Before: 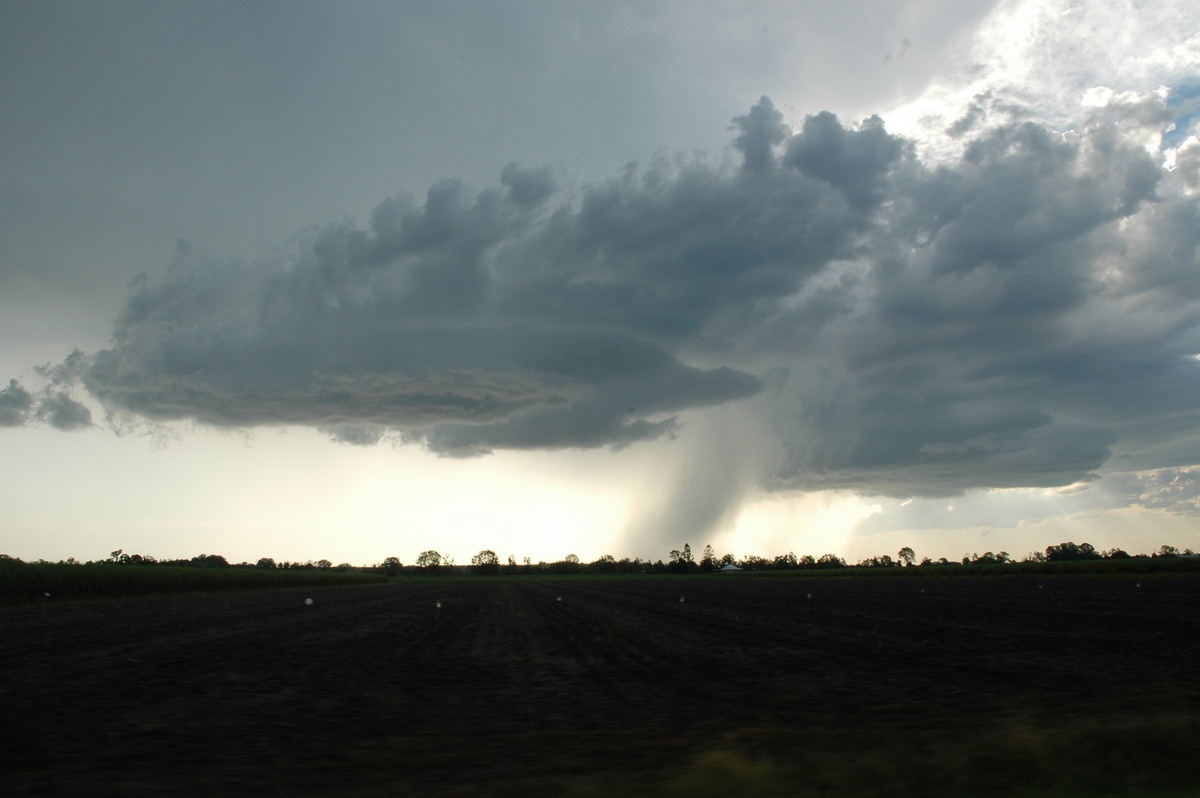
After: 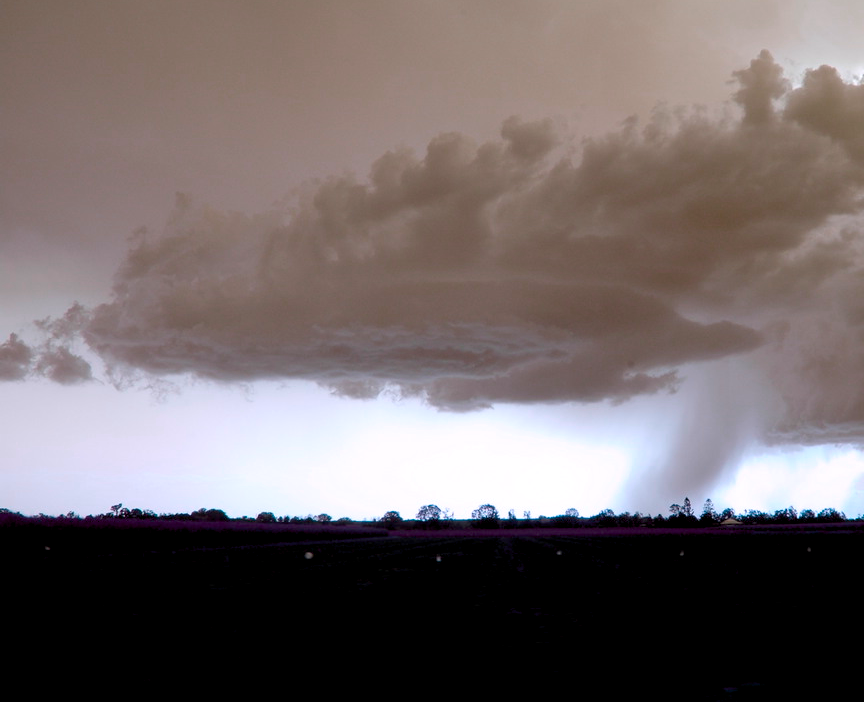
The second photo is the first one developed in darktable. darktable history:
exposure: black level correction 0.009, exposure 0.014 EV, compensate highlight preservation false
crop: top 5.803%, right 27.864%, bottom 5.804%
color balance rgb: hue shift 180°, global vibrance 50%, contrast 0.32%
